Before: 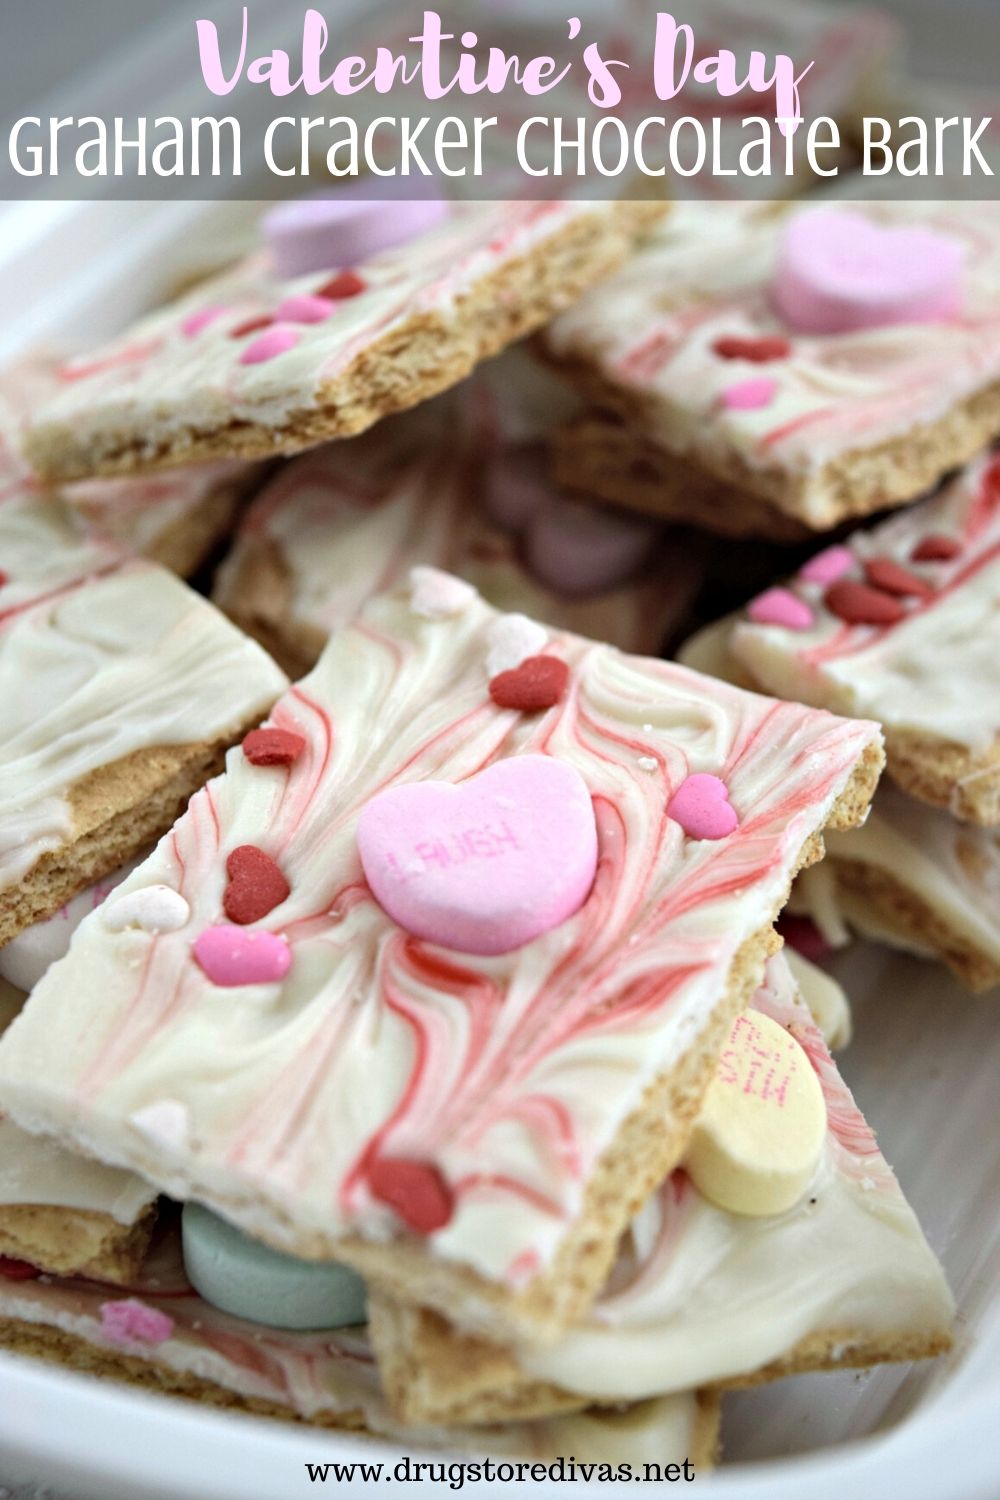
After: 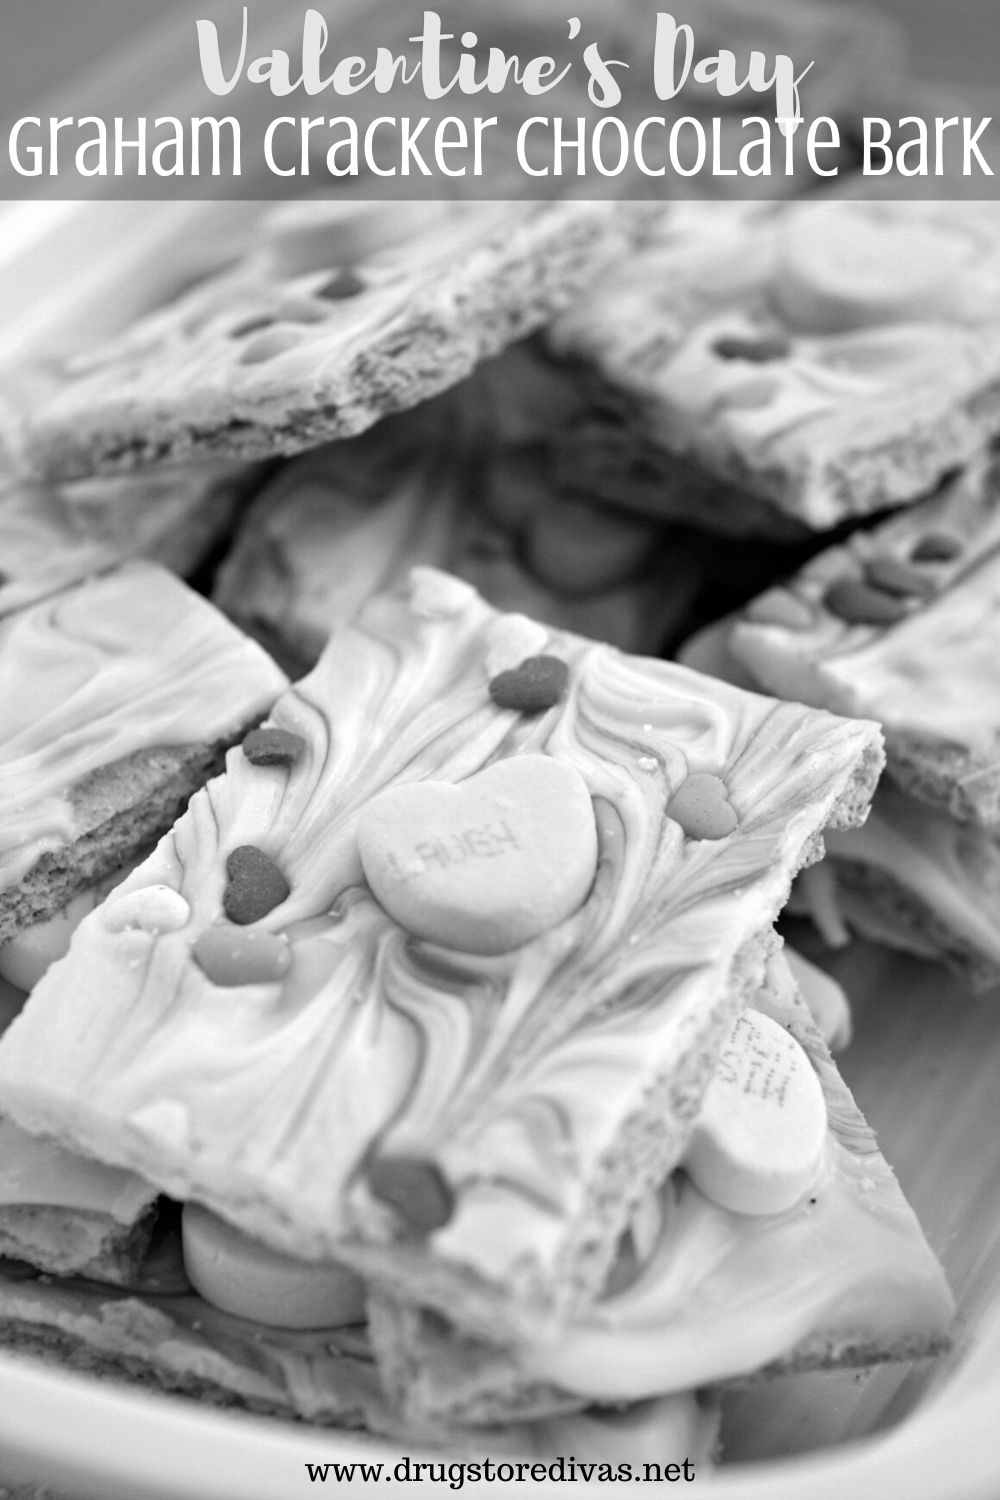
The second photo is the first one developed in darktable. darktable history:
velvia: on, module defaults
monochrome: a -3.63, b -0.465
